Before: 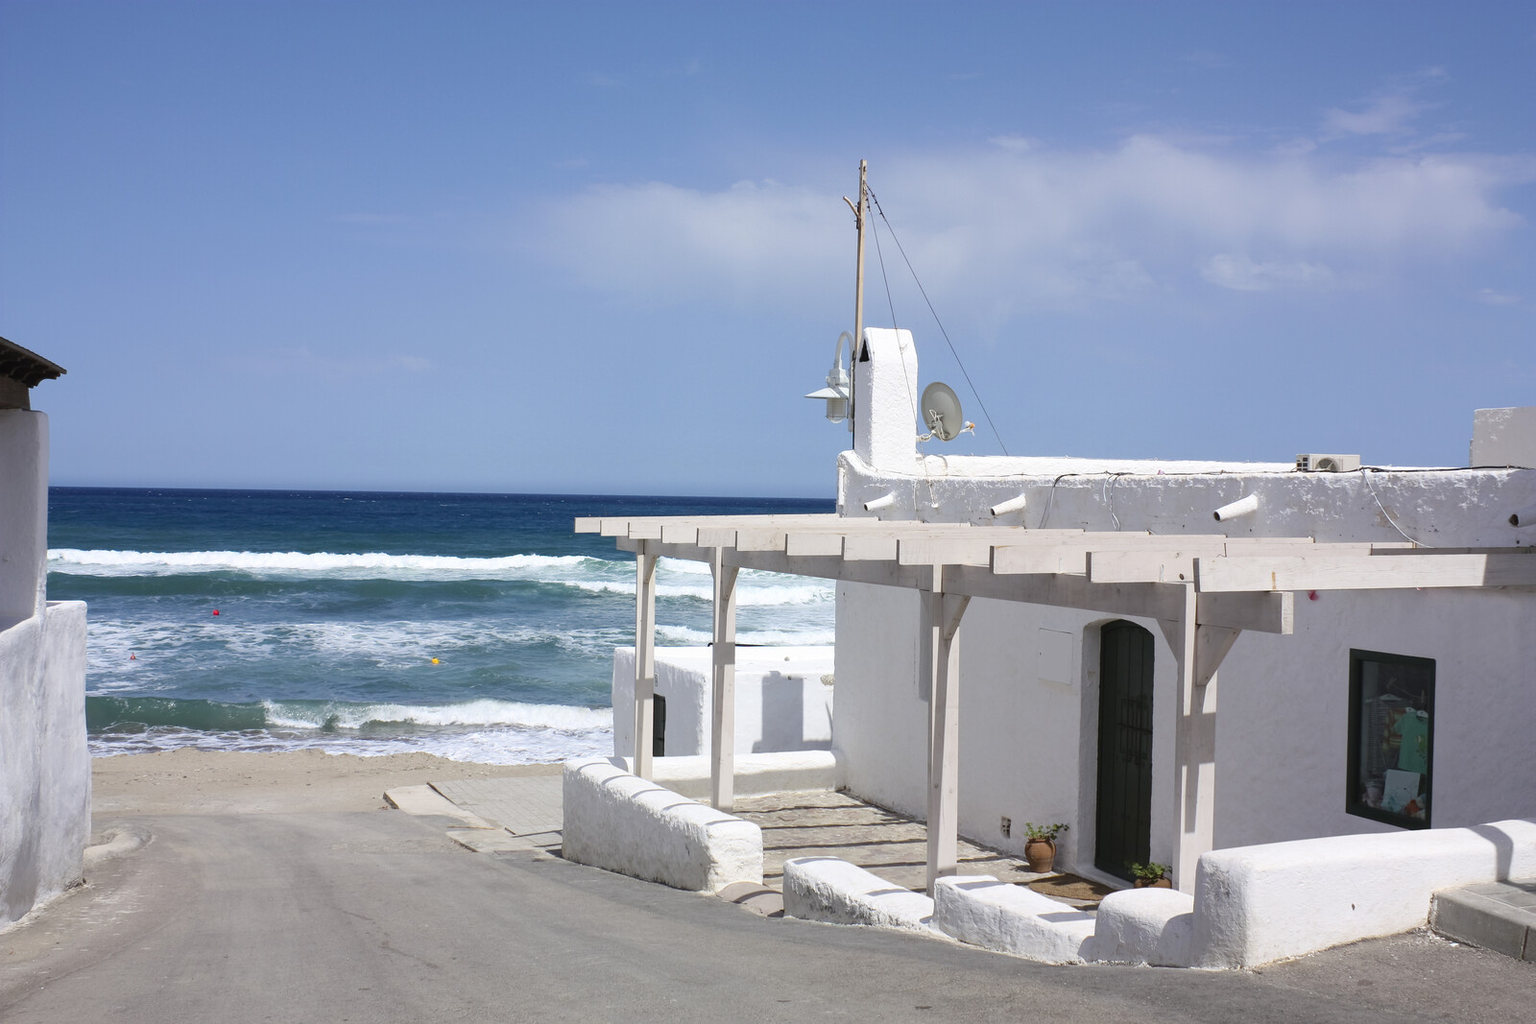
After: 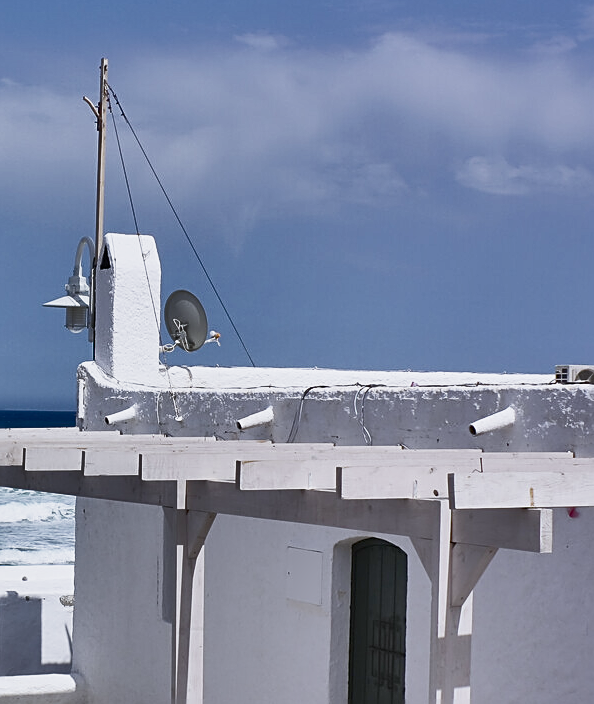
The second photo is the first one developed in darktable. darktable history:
color calibration: illuminant as shot in camera, x 0.358, y 0.373, temperature 4628.91 K
crop and rotate: left 49.694%, top 10.153%, right 13.15%, bottom 23.864%
filmic rgb: black relative exposure -16 EV, white relative exposure 4.05 EV, target black luminance 0%, hardness 7.6, latitude 73.19%, contrast 0.9, highlights saturation mix 10.24%, shadows ↔ highlights balance -0.369%, preserve chrominance no, color science v3 (2019), use custom middle-gray values true
exposure: exposure 0.659 EV, compensate highlight preservation false
sharpen: on, module defaults
shadows and highlights: shadows 20.8, highlights -82.97, soften with gaussian
